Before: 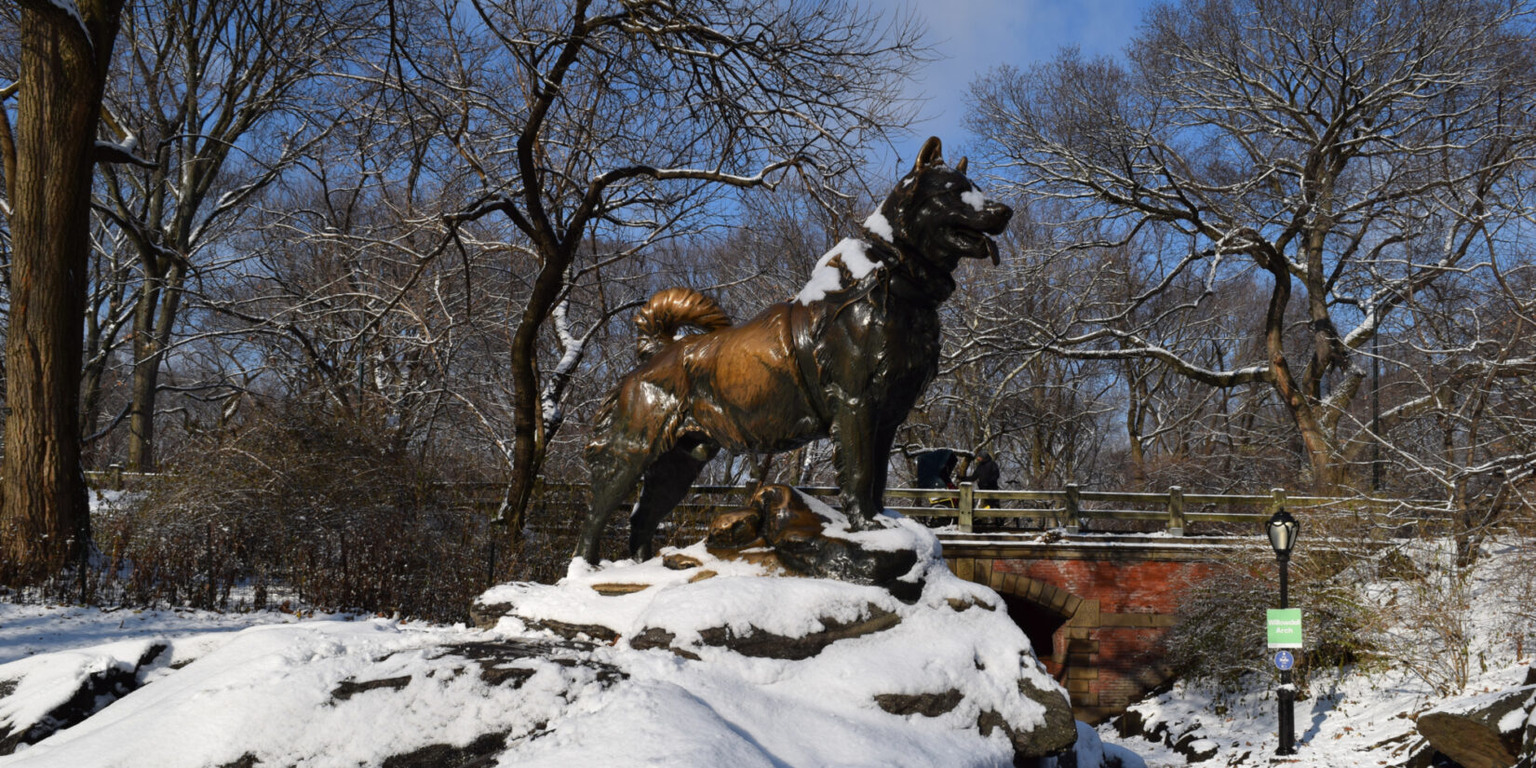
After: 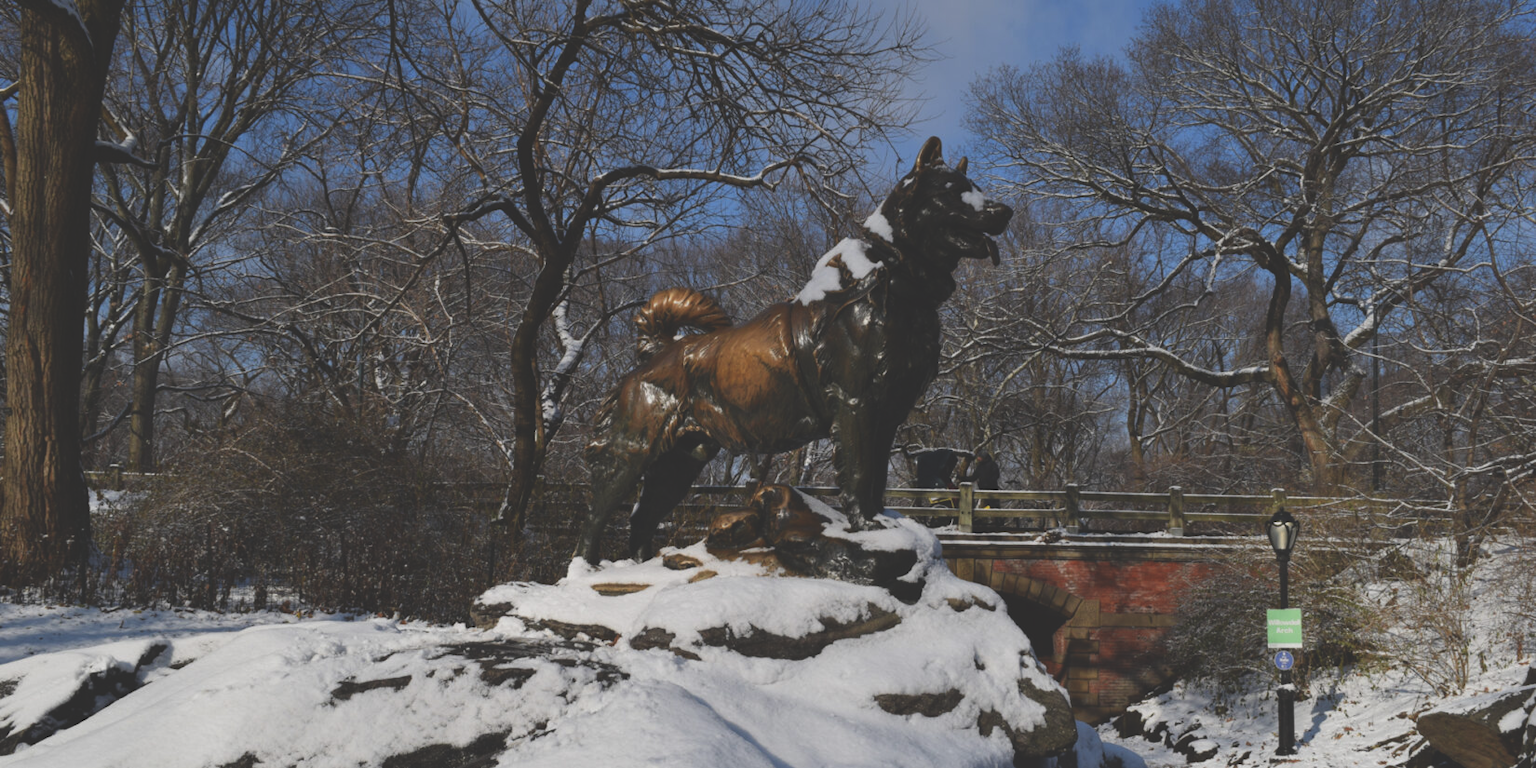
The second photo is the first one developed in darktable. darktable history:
exposure: black level correction -0.037, exposure -0.498 EV, compensate highlight preservation false
